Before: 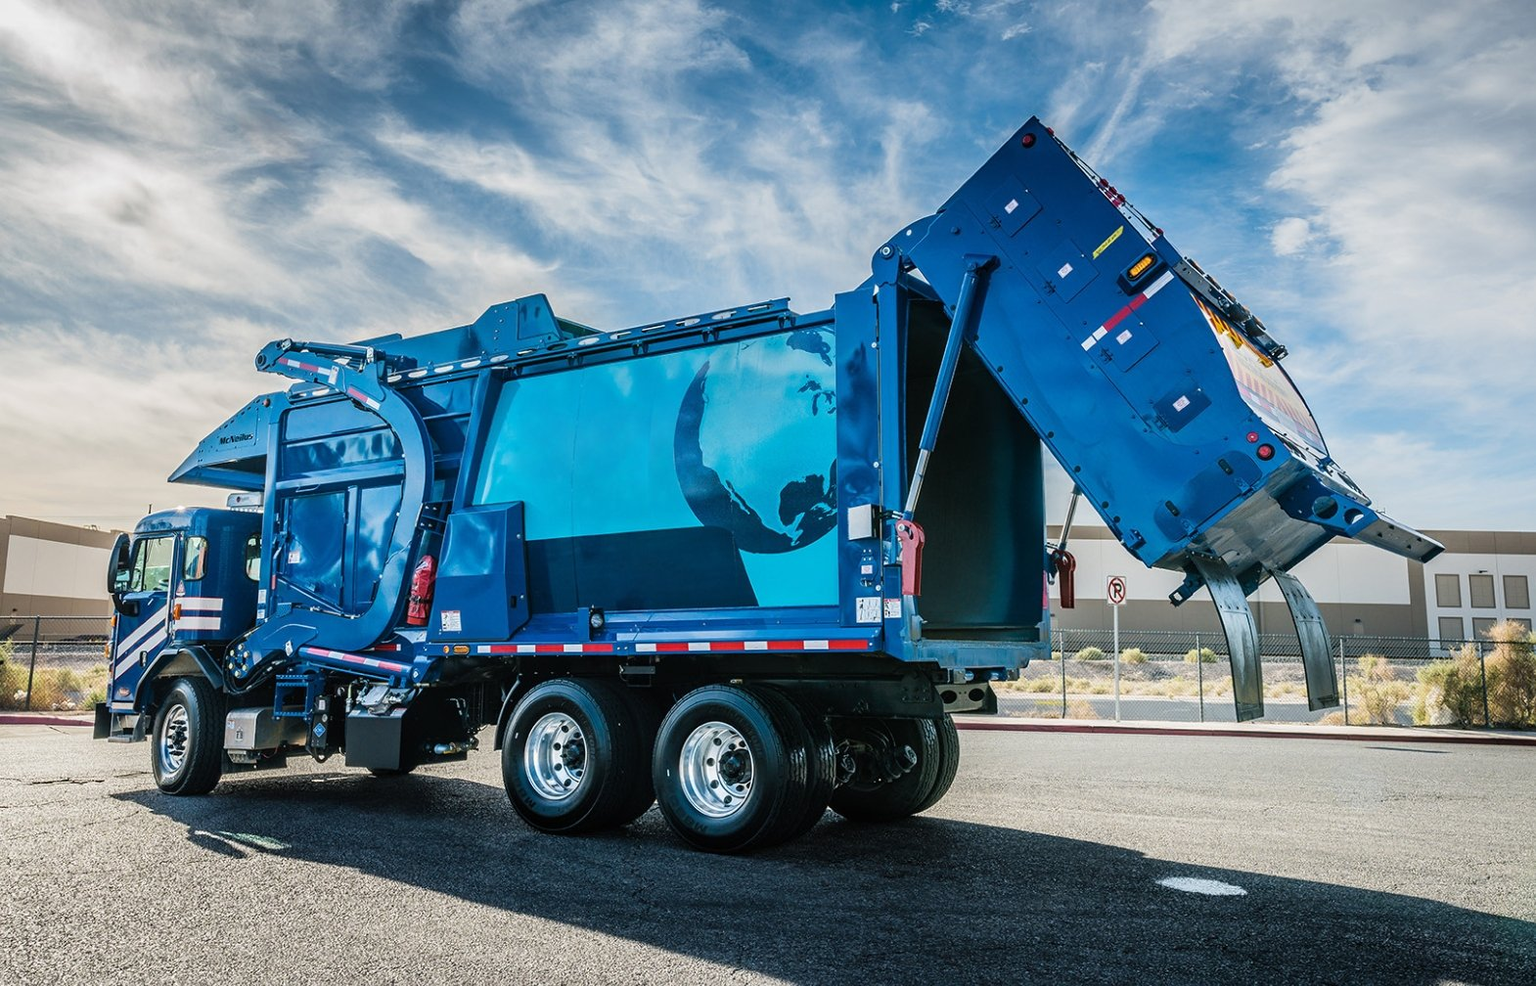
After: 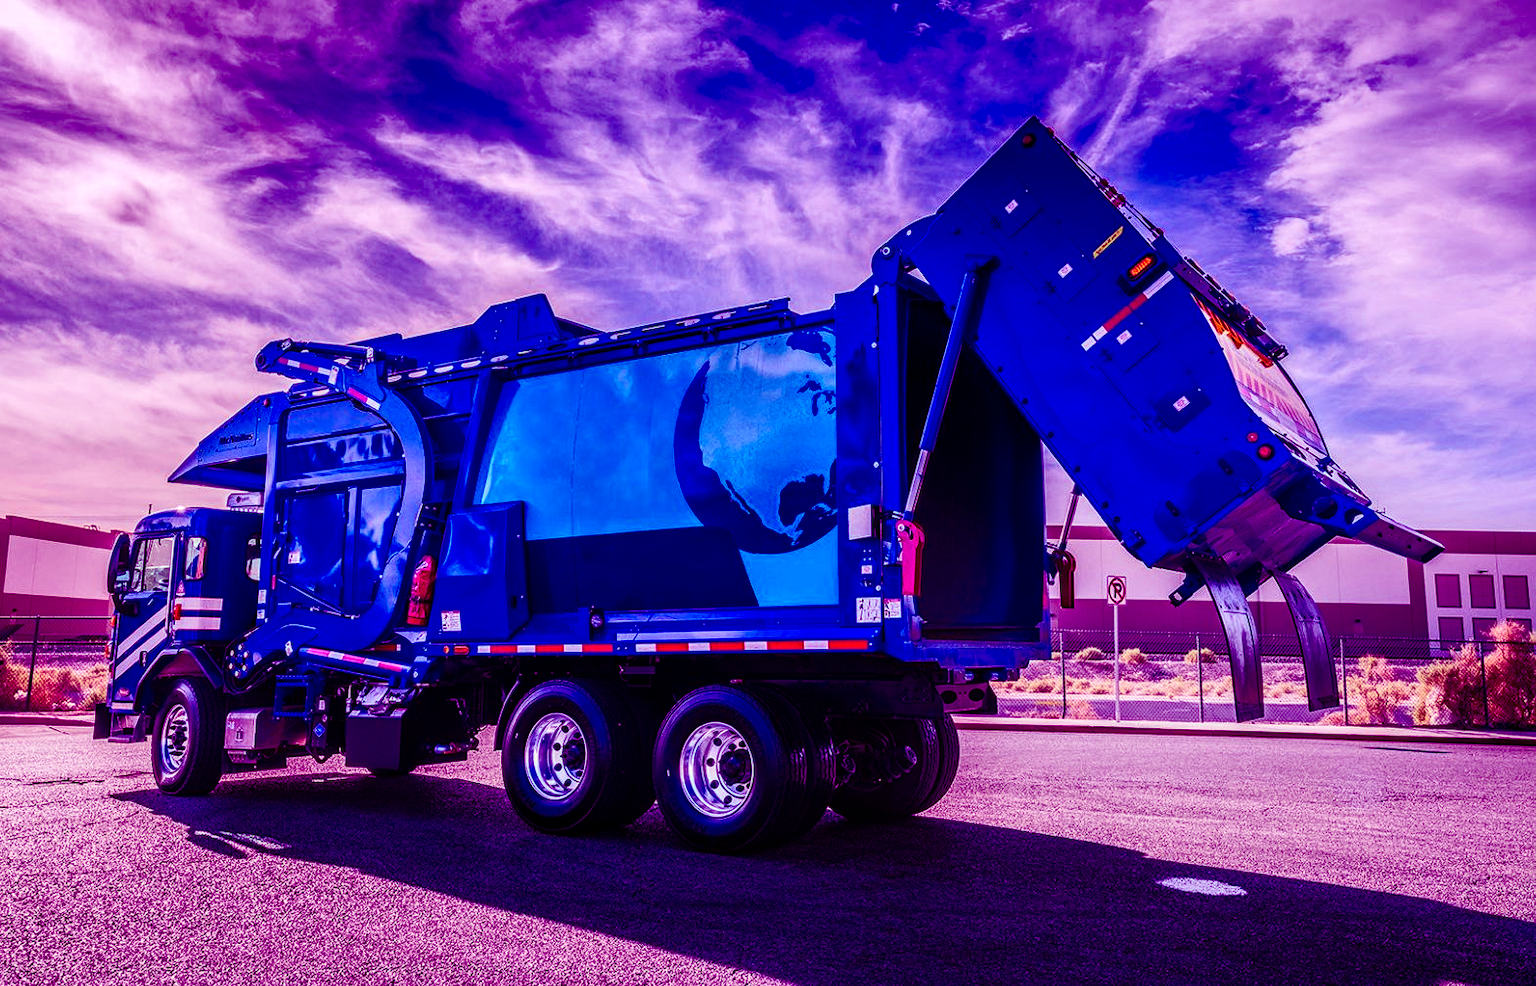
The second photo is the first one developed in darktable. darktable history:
color balance: mode lift, gamma, gain (sRGB), lift [1, 1, 0.101, 1]
local contrast: detail 130%
contrast brightness saturation: contrast 0.18, saturation 0.3
